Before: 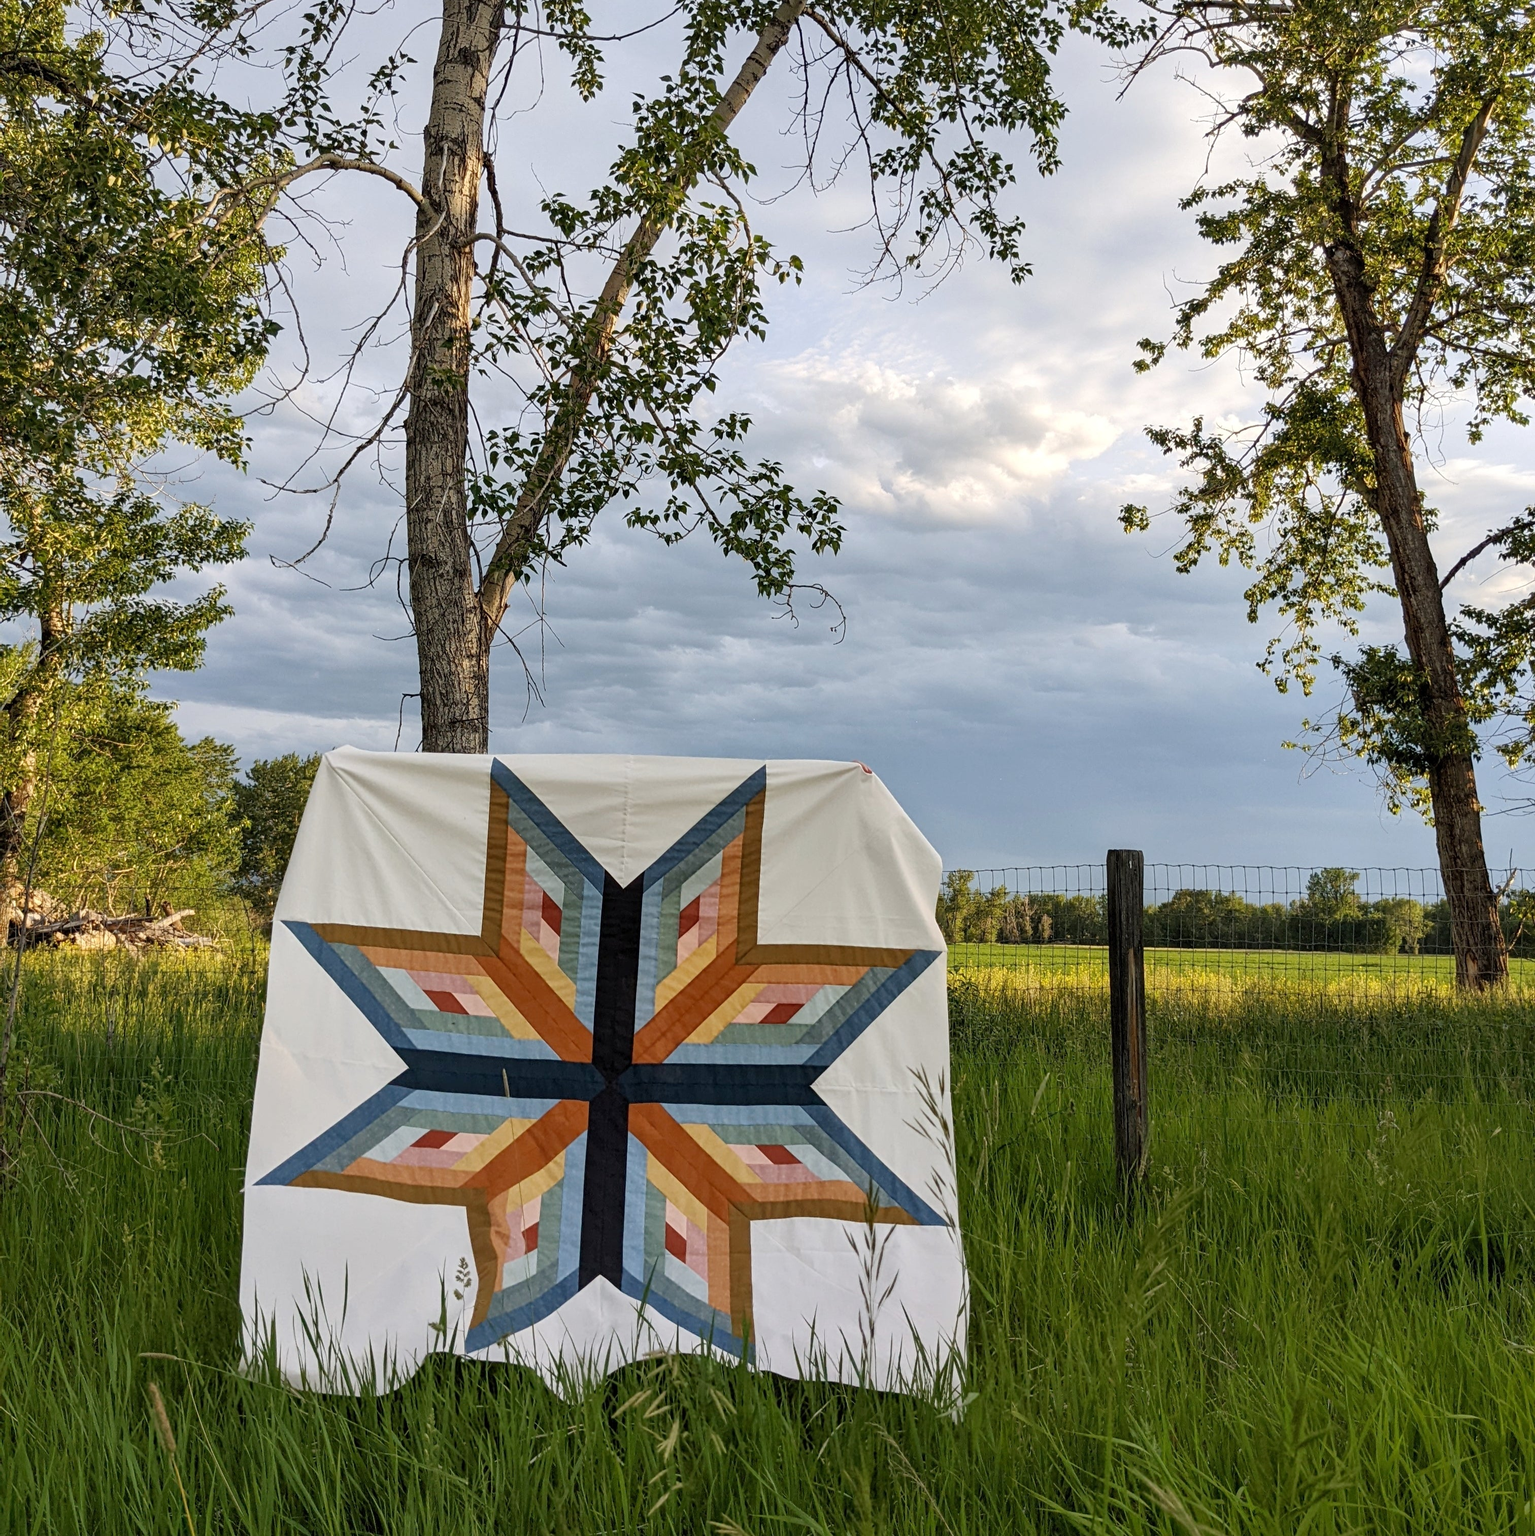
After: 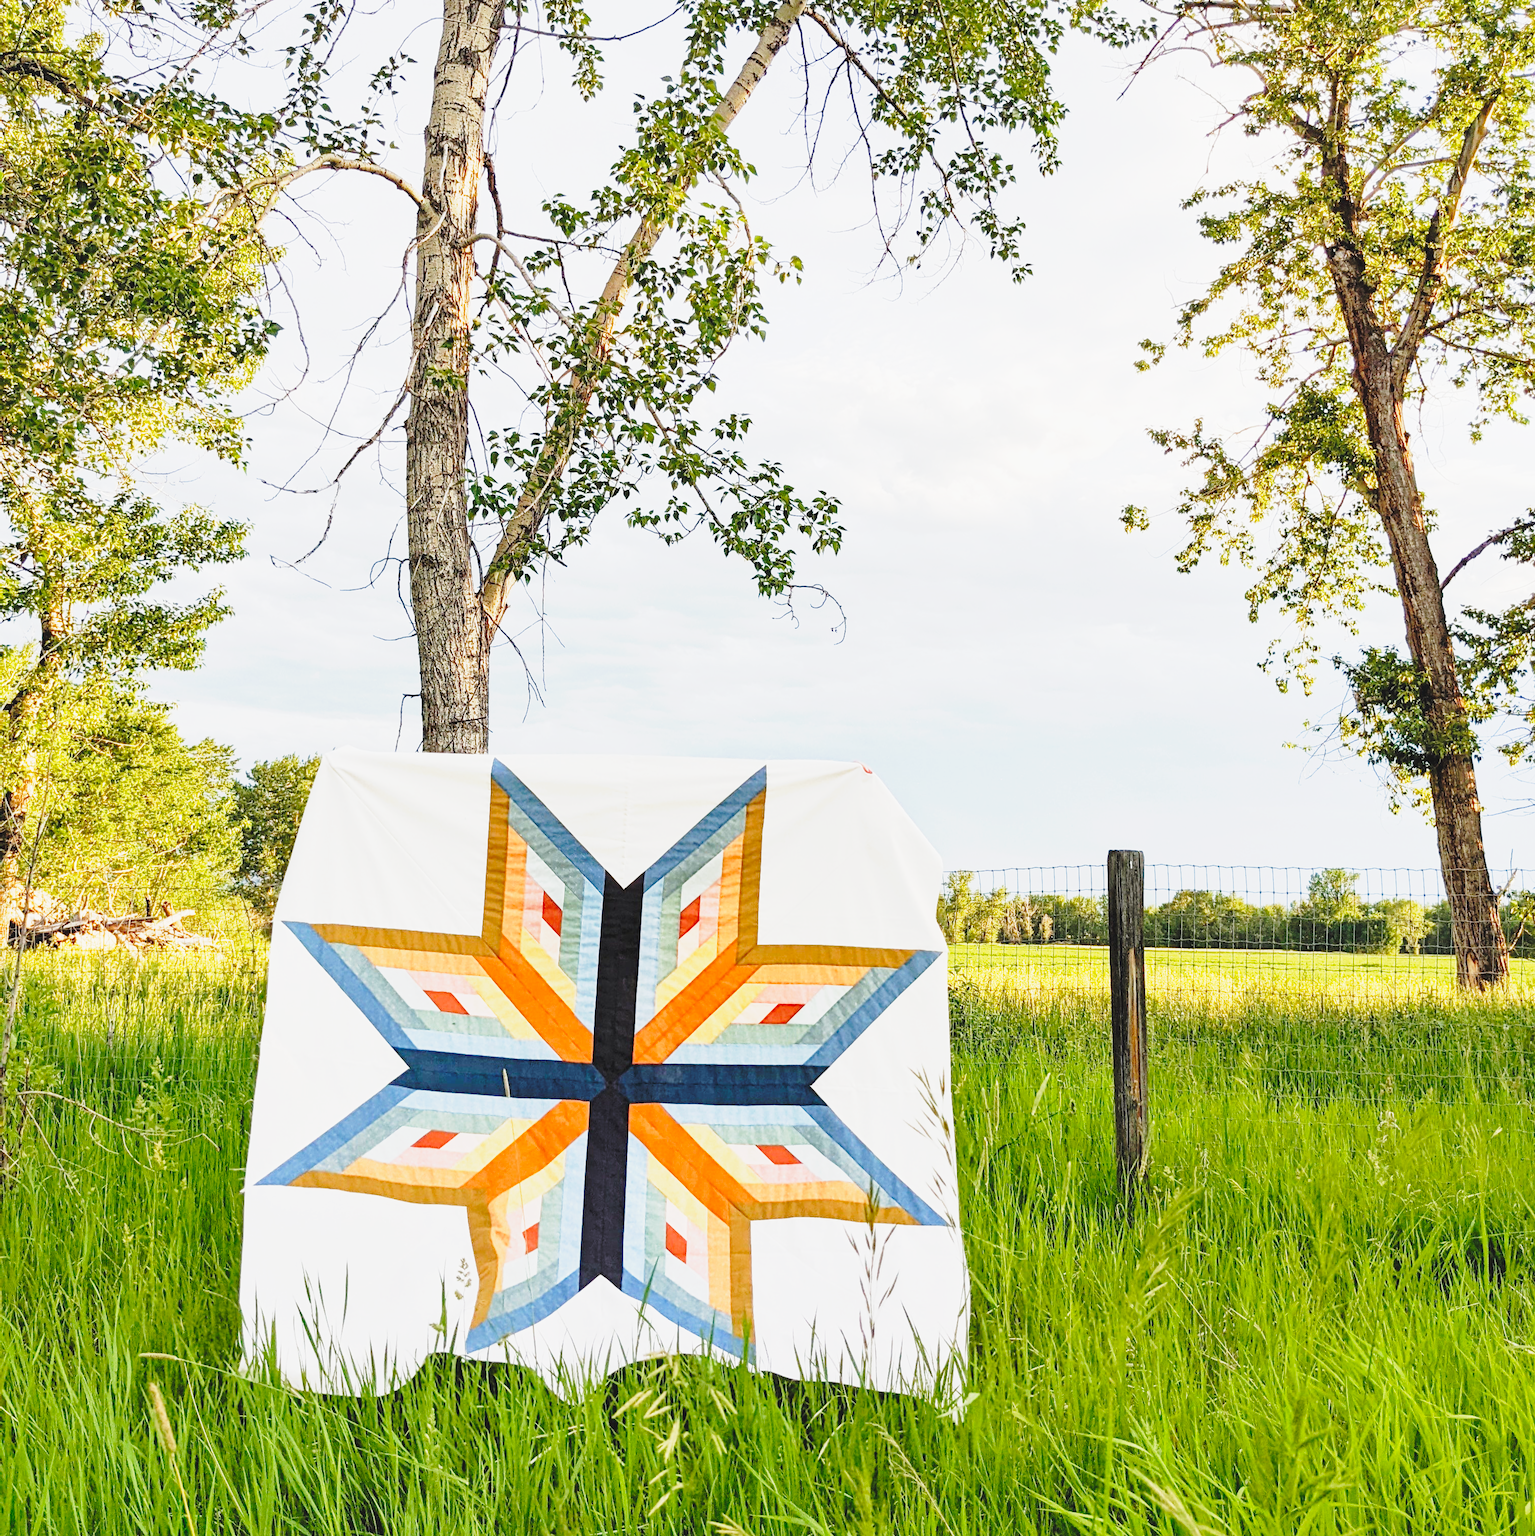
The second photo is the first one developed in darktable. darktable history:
base curve: curves: ch0 [(0, 0) (0.028, 0.03) (0.105, 0.232) (0.387, 0.748) (0.754, 0.968) (1, 1)], preserve colors none
exposure: black level correction 0, exposure 1.199 EV, compensate exposure bias true, compensate highlight preservation false
contrast brightness saturation: contrast -0.095, brightness 0.046, saturation 0.078
shadows and highlights: radius 128, shadows 21.1, highlights -23.04, low approximation 0.01
